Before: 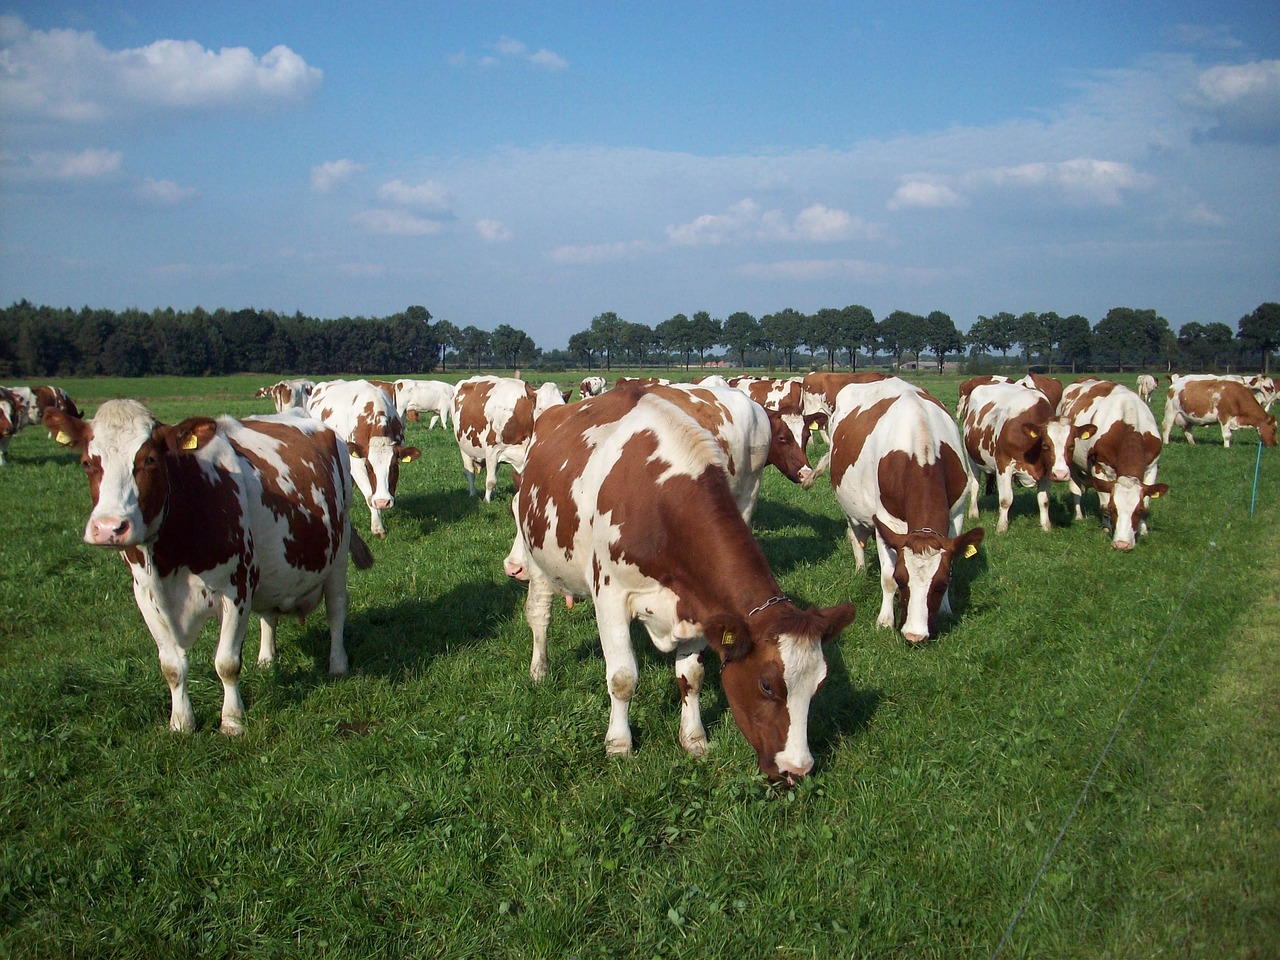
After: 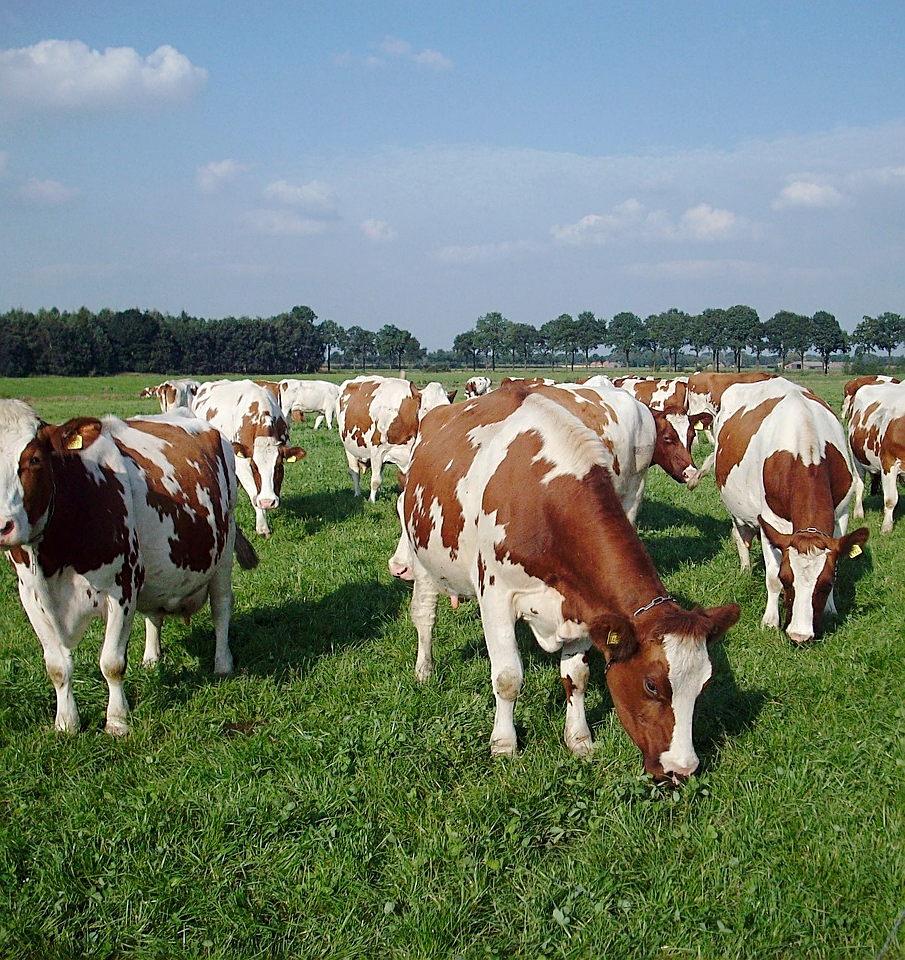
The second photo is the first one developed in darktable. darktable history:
base curve: preserve colors none
crop and rotate: left 8.989%, right 20.284%
sharpen: on, module defaults
tone curve: curves: ch0 [(0, 0) (0.003, 0.004) (0.011, 0.01) (0.025, 0.025) (0.044, 0.042) (0.069, 0.064) (0.1, 0.093) (0.136, 0.13) (0.177, 0.182) (0.224, 0.241) (0.277, 0.322) (0.335, 0.409) (0.399, 0.482) (0.468, 0.551) (0.543, 0.606) (0.623, 0.672) (0.709, 0.73) (0.801, 0.81) (0.898, 0.885) (1, 1)], preserve colors none
